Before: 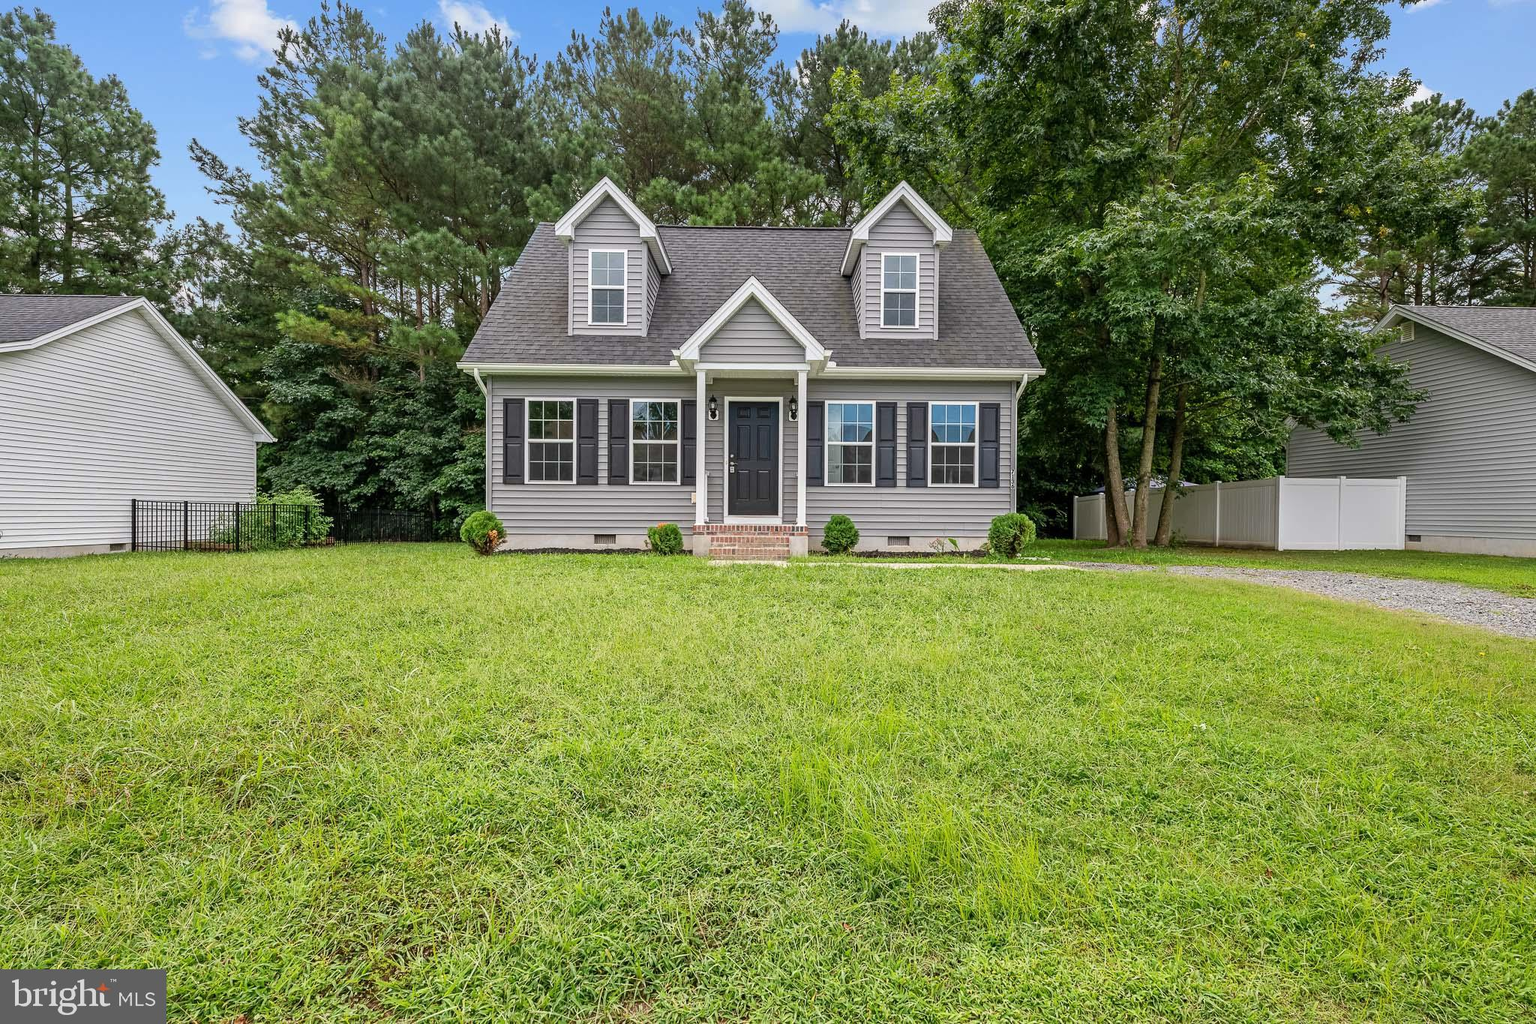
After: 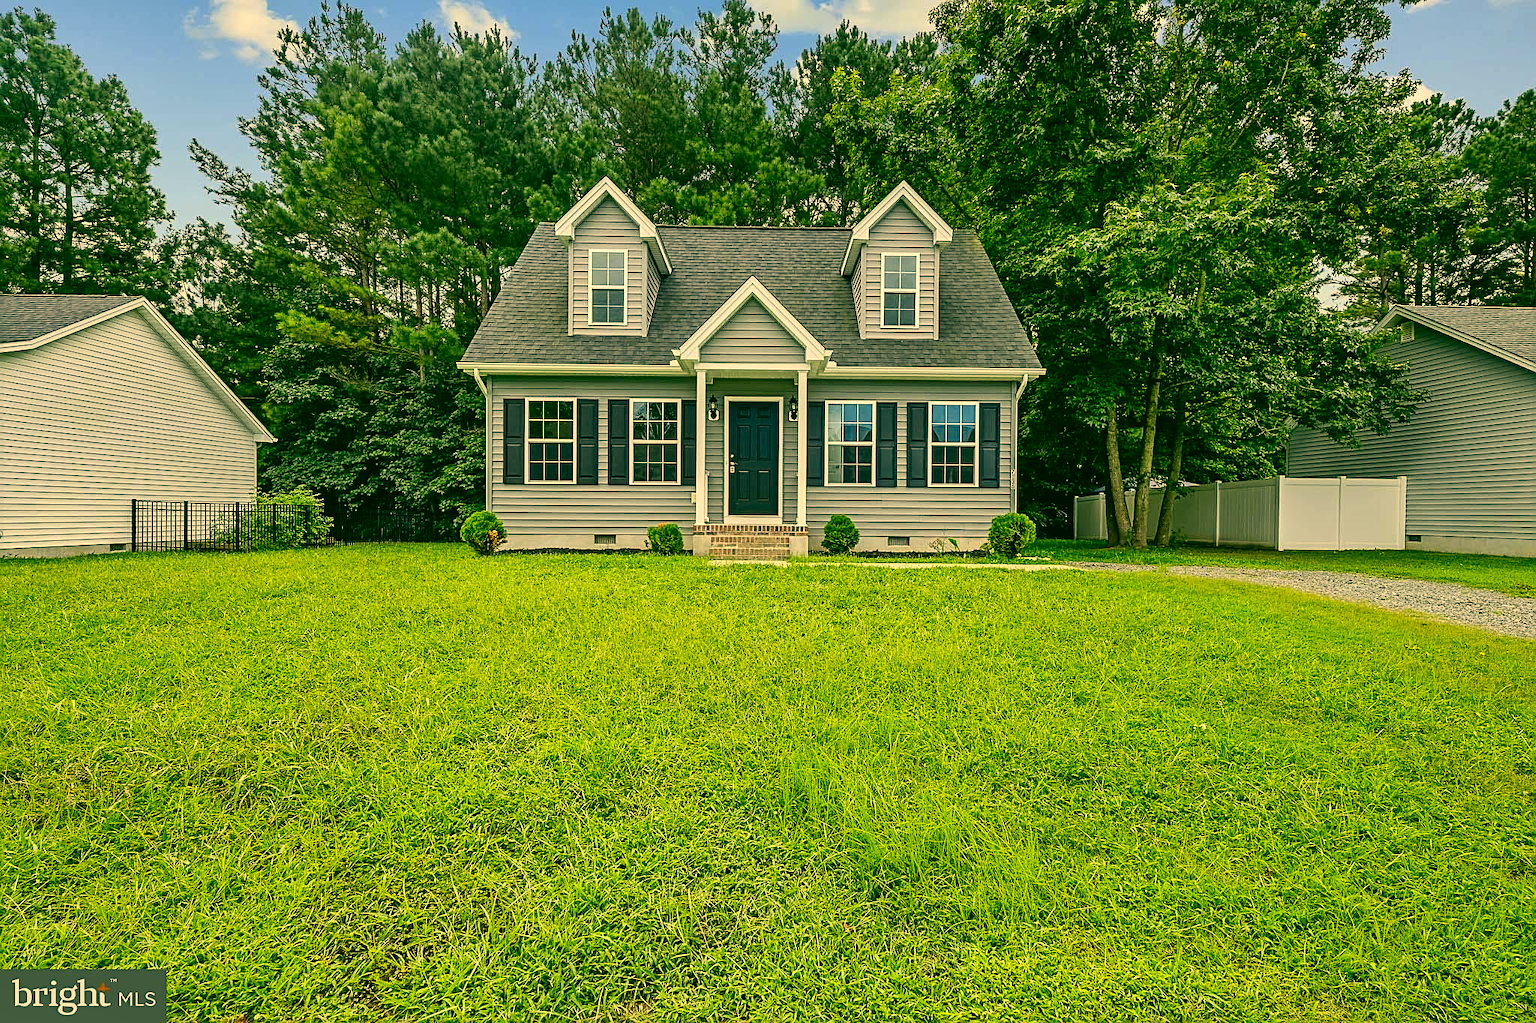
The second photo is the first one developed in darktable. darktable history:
exposure: black level correction 0.001, compensate highlight preservation false
sharpen: on, module defaults
color correction: highlights a* 5.7, highlights b* 33.54, shadows a* -26.27, shadows b* 3.85
shadows and highlights: low approximation 0.01, soften with gaussian
contrast brightness saturation: contrast 0.129, brightness -0.057, saturation 0.156
base curve: curves: ch0 [(0, 0) (0.297, 0.298) (1, 1)], preserve colors none
